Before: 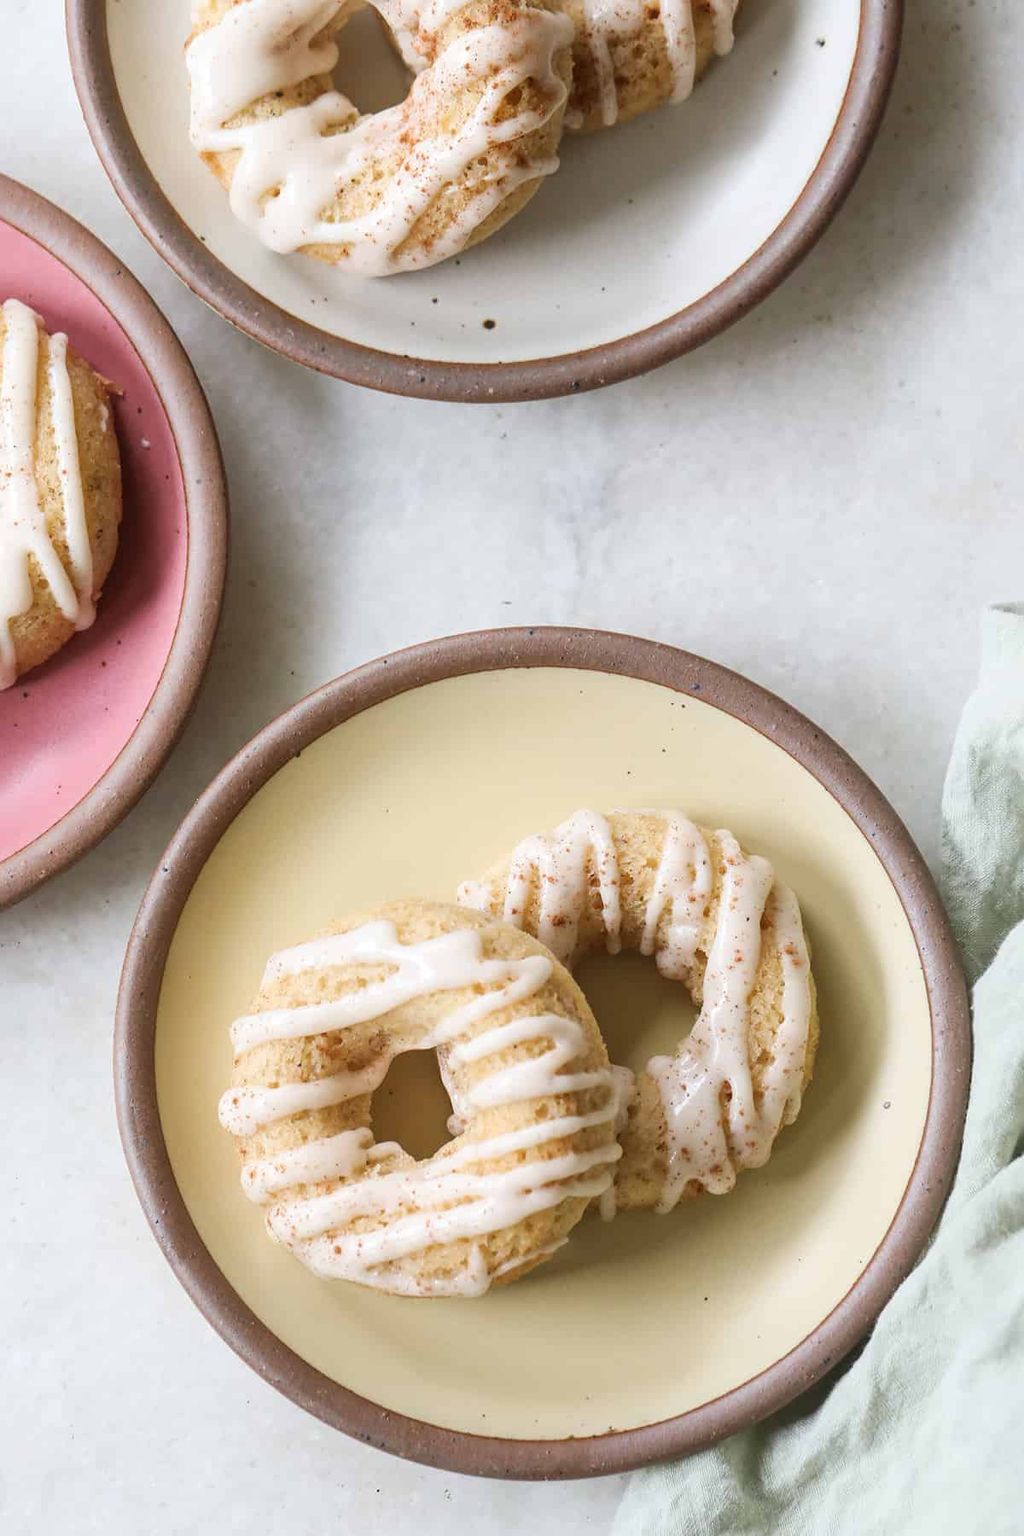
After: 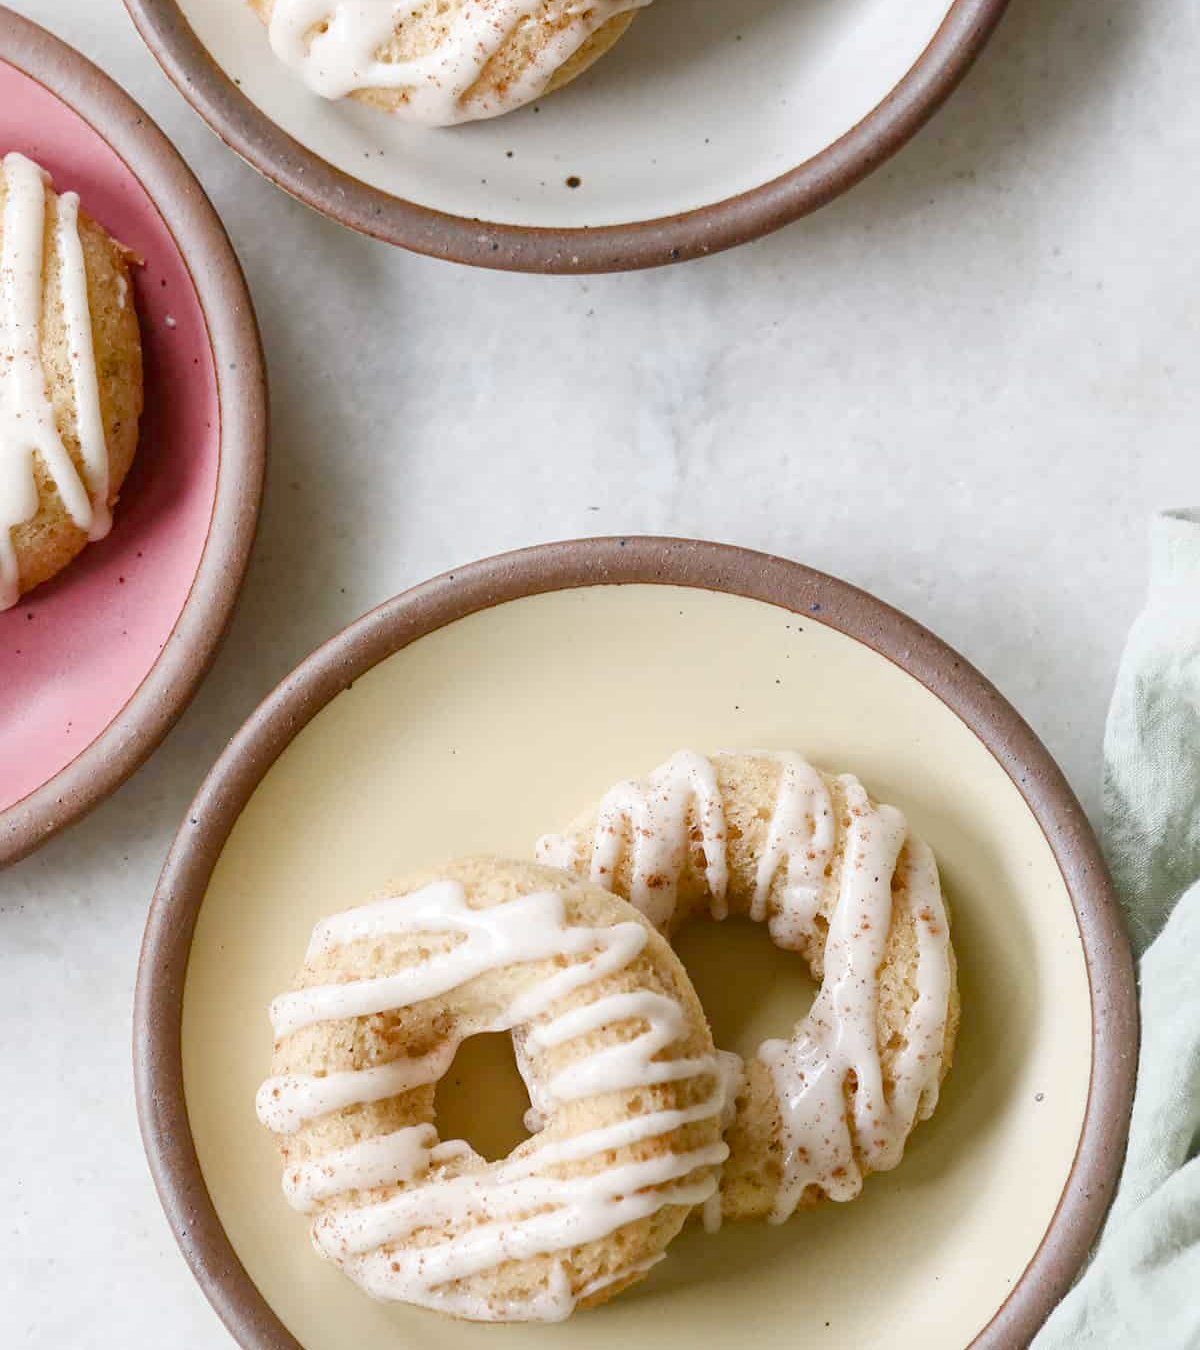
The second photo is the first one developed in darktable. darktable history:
crop: top 11.038%, bottom 13.962%
color balance rgb: perceptual saturation grading › global saturation 20%, perceptual saturation grading › highlights -50%, perceptual saturation grading › shadows 30%
